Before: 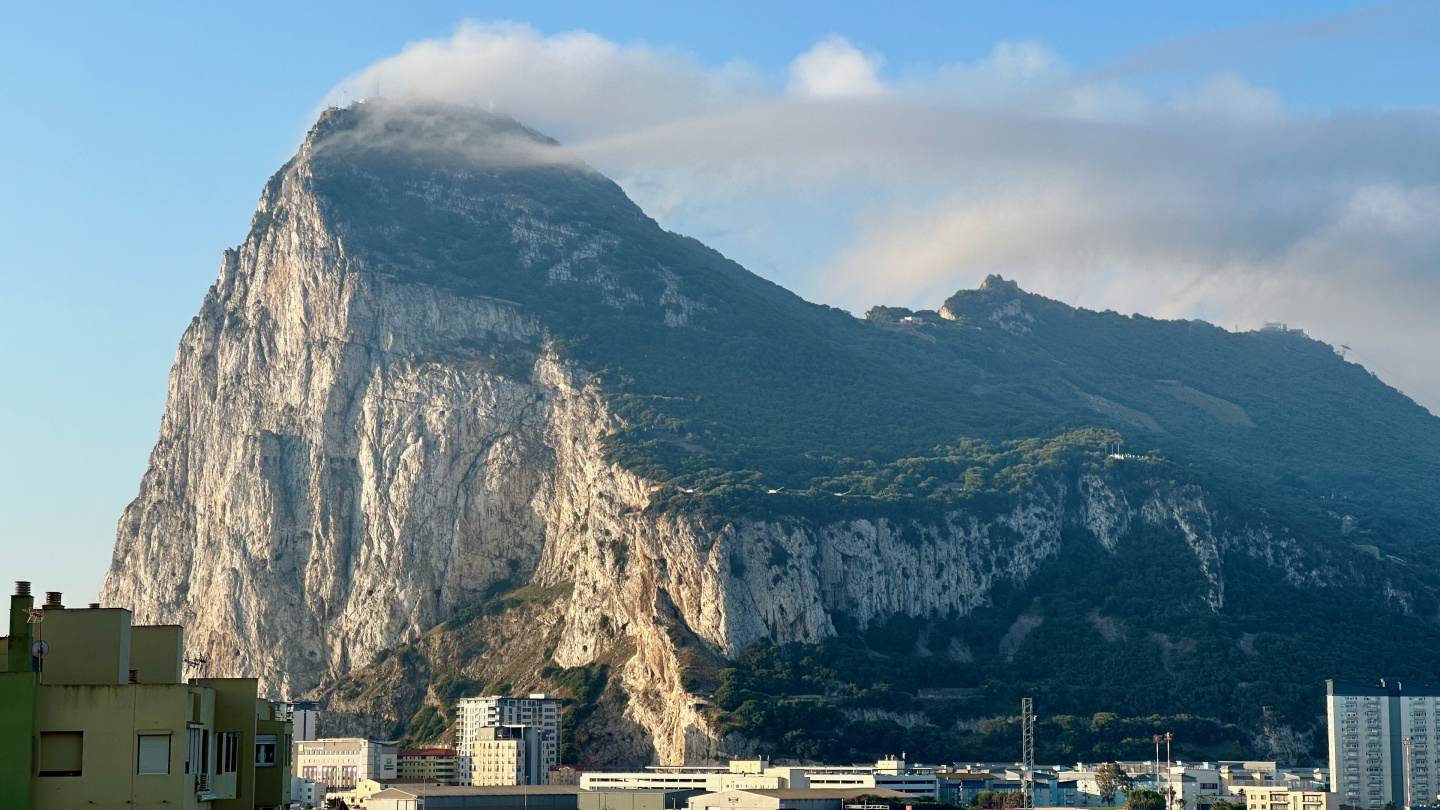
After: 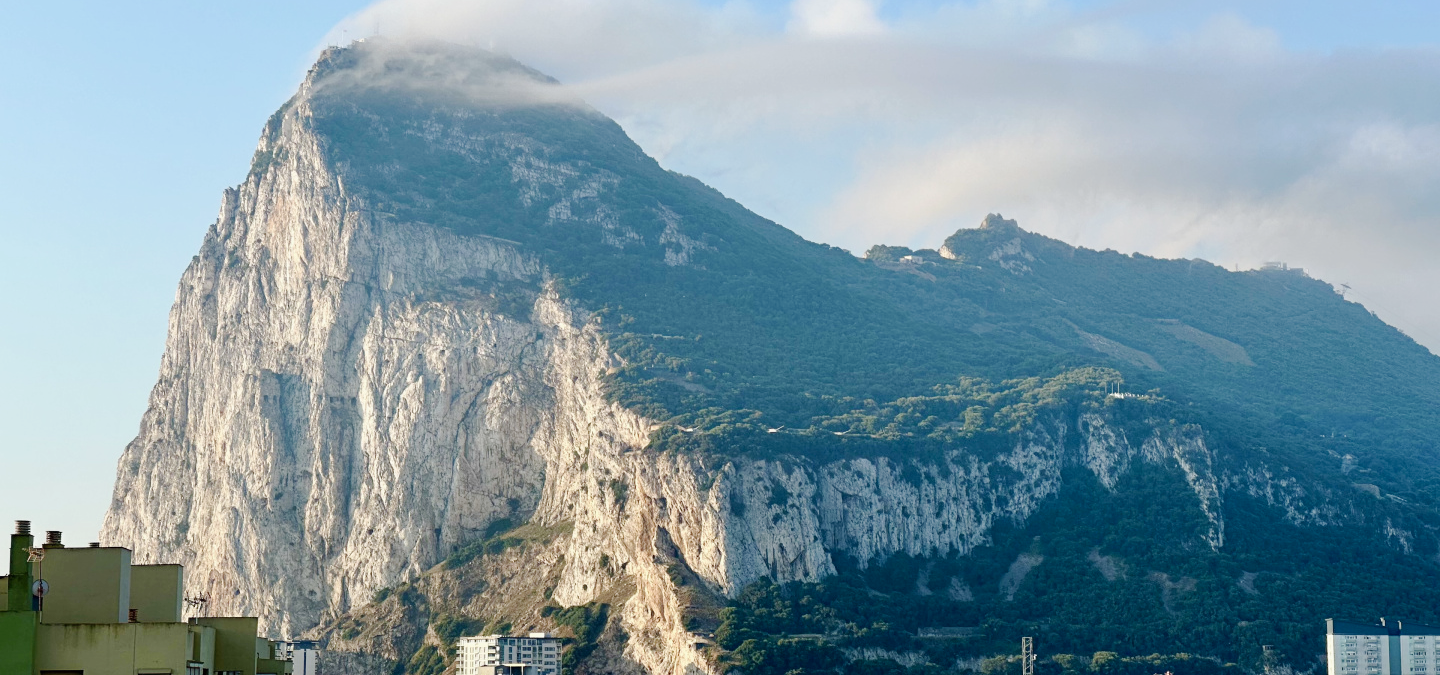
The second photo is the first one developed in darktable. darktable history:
tone curve: curves: ch0 [(0, 0) (0.003, 0.004) (0.011, 0.015) (0.025, 0.033) (0.044, 0.059) (0.069, 0.092) (0.1, 0.132) (0.136, 0.18) (0.177, 0.235) (0.224, 0.297) (0.277, 0.366) (0.335, 0.44) (0.399, 0.52) (0.468, 0.594) (0.543, 0.661) (0.623, 0.727) (0.709, 0.79) (0.801, 0.86) (0.898, 0.928) (1, 1)], preserve colors none
crop: top 7.625%, bottom 8.027%
